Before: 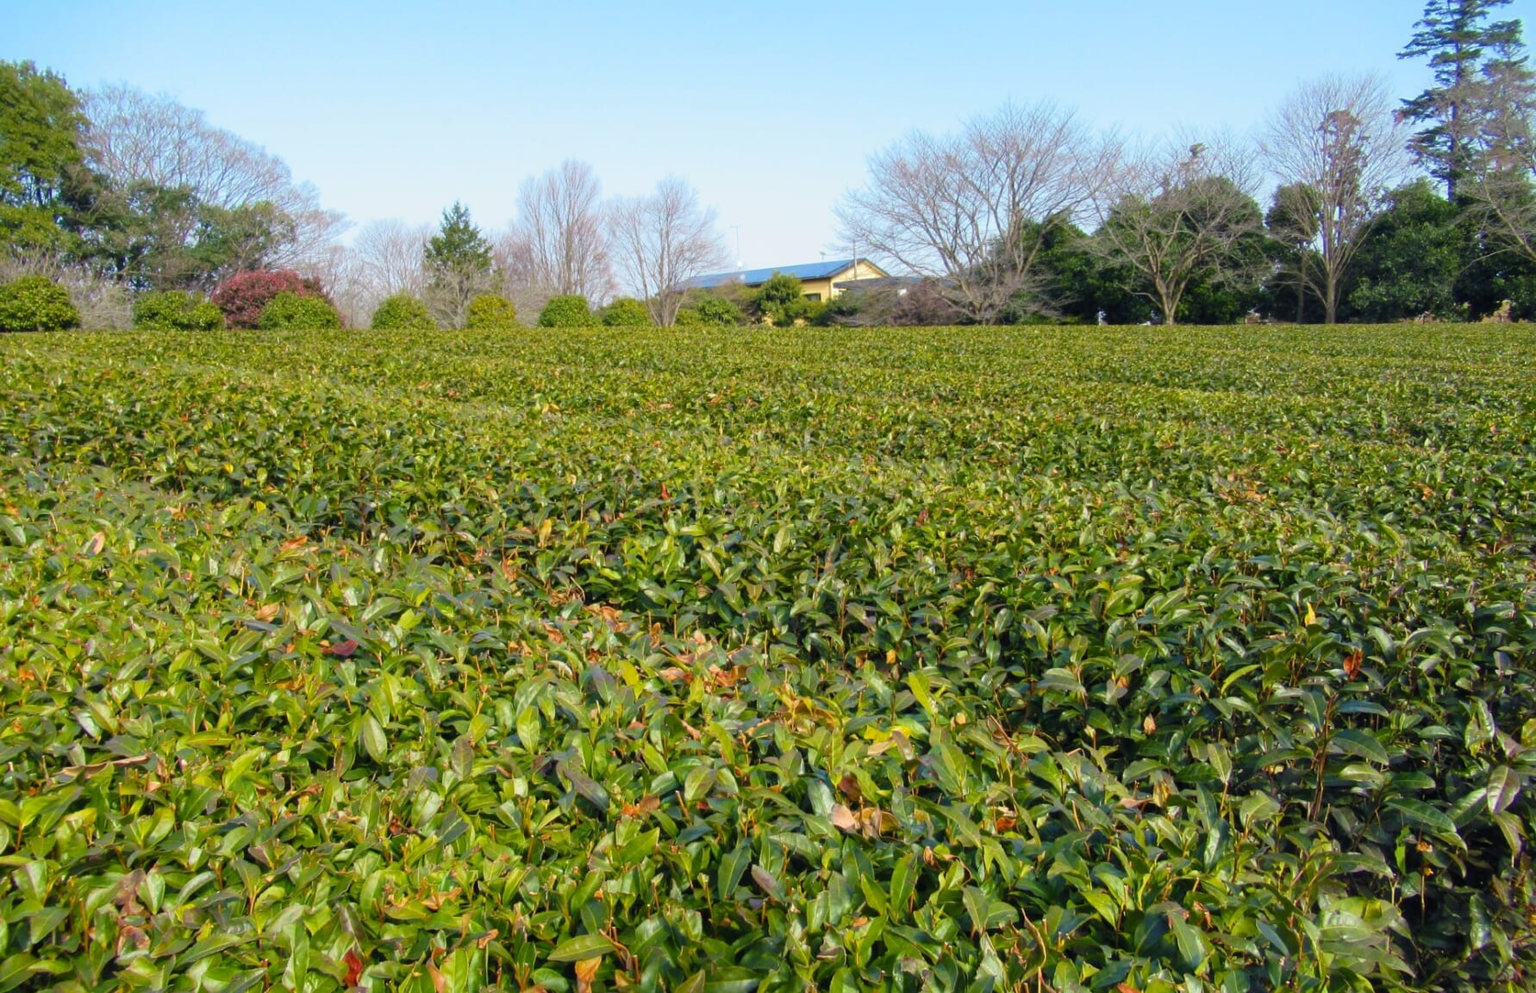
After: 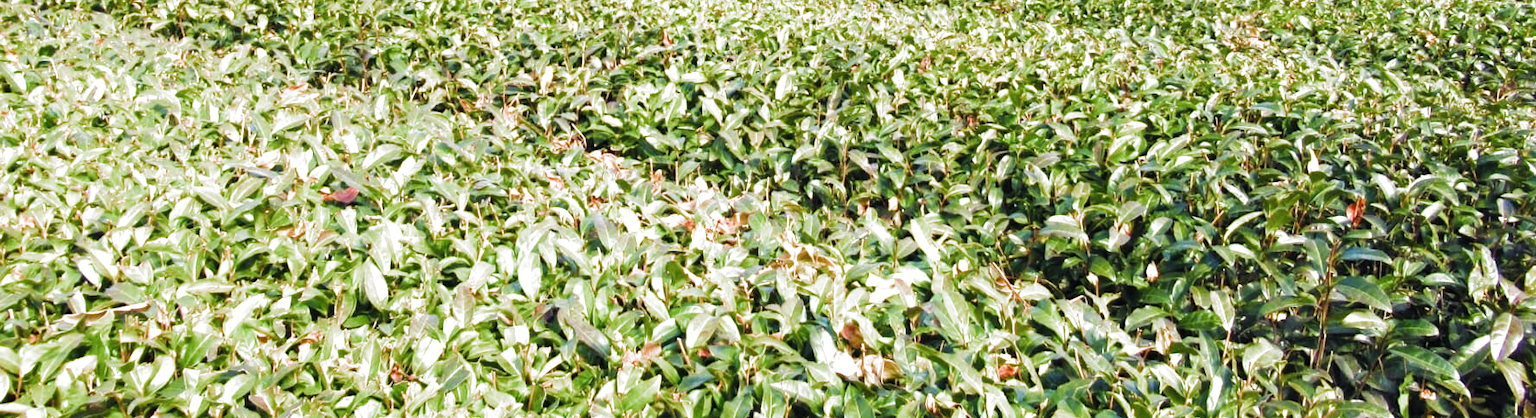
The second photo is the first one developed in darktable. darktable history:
crop: top 45.682%, bottom 12.284%
exposure: exposure 1.263 EV, compensate highlight preservation false
filmic rgb: black relative exposure -9.12 EV, white relative exposure 2.3 EV, threshold 3.05 EV, hardness 7.41, preserve chrominance RGB euclidean norm, color science v5 (2021), contrast in shadows safe, contrast in highlights safe, enable highlight reconstruction true
